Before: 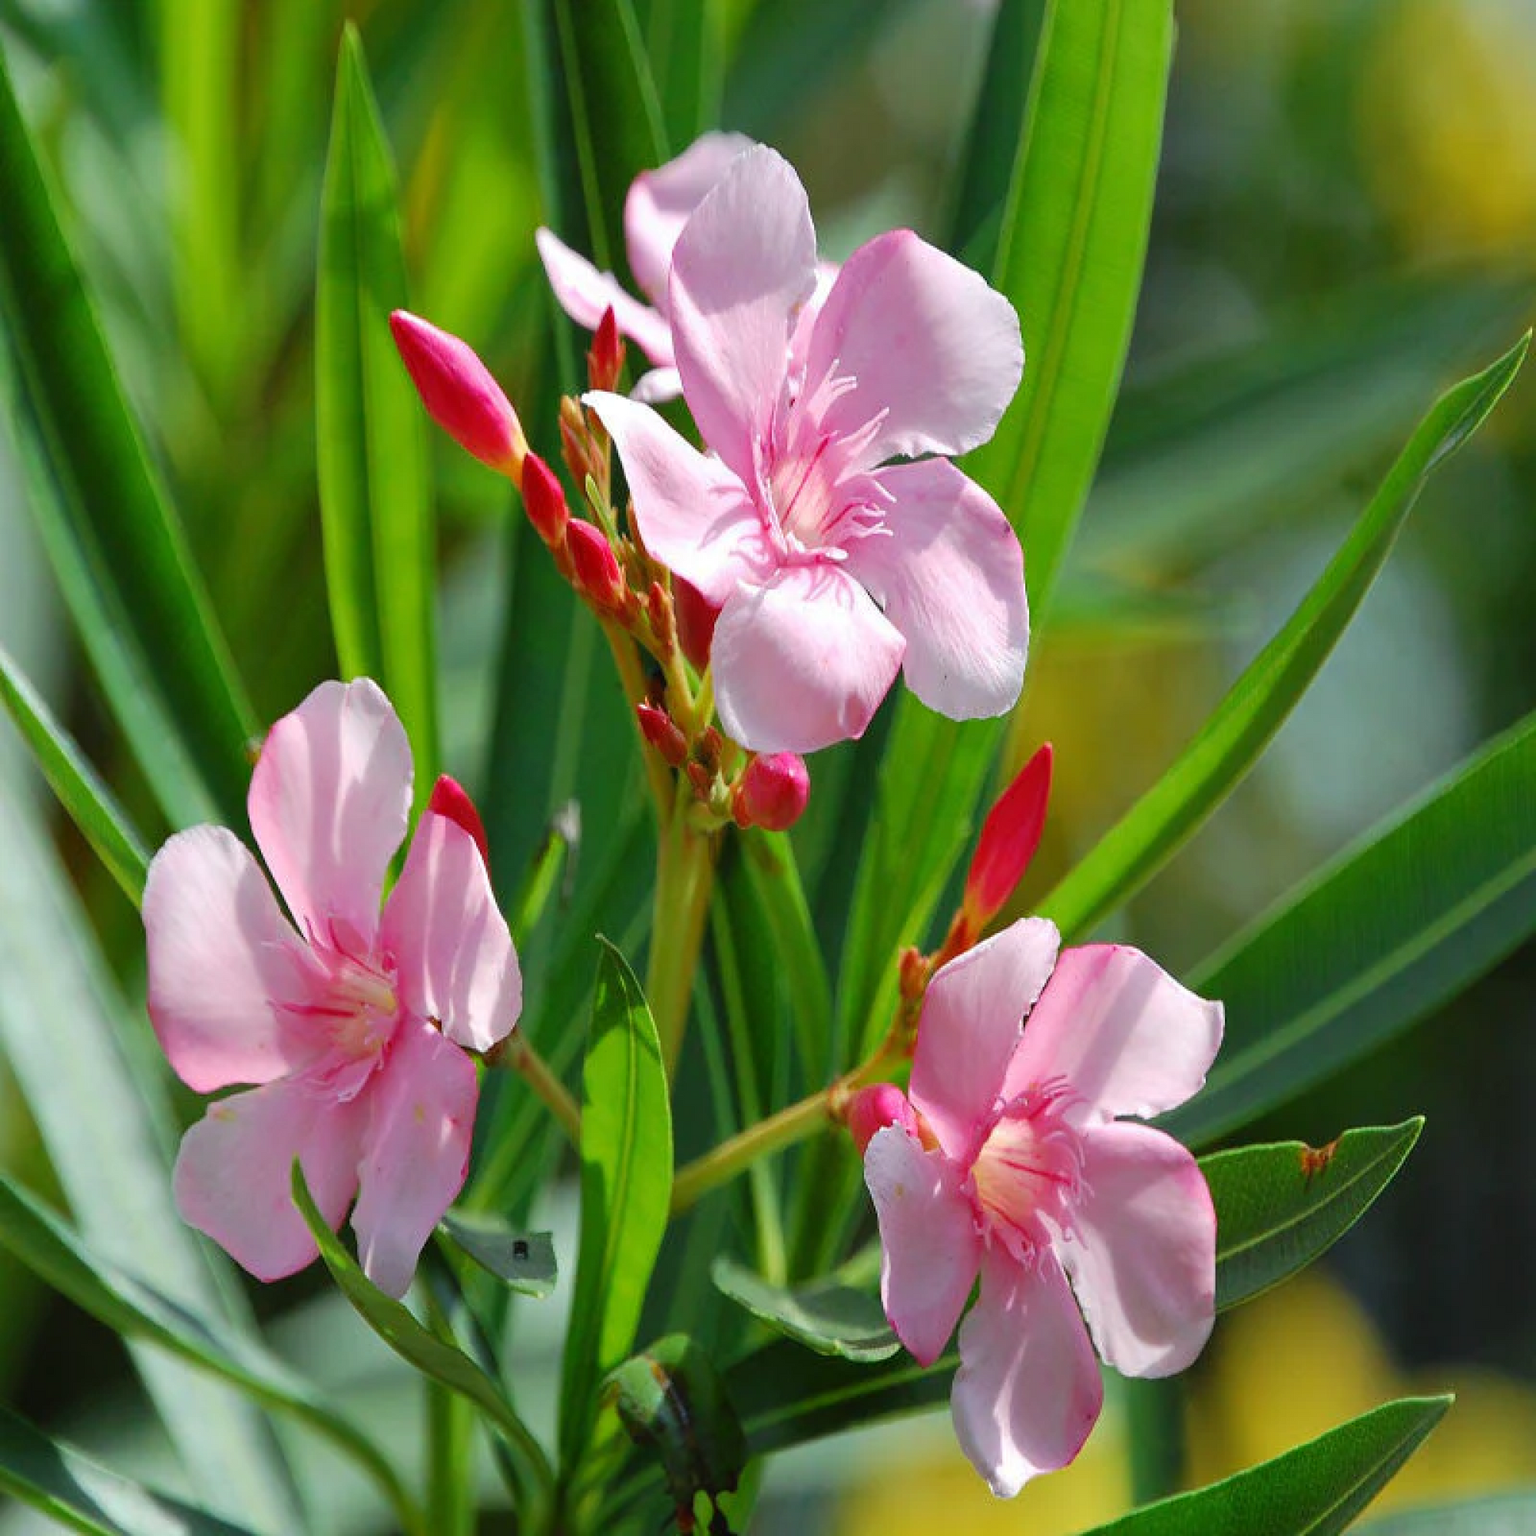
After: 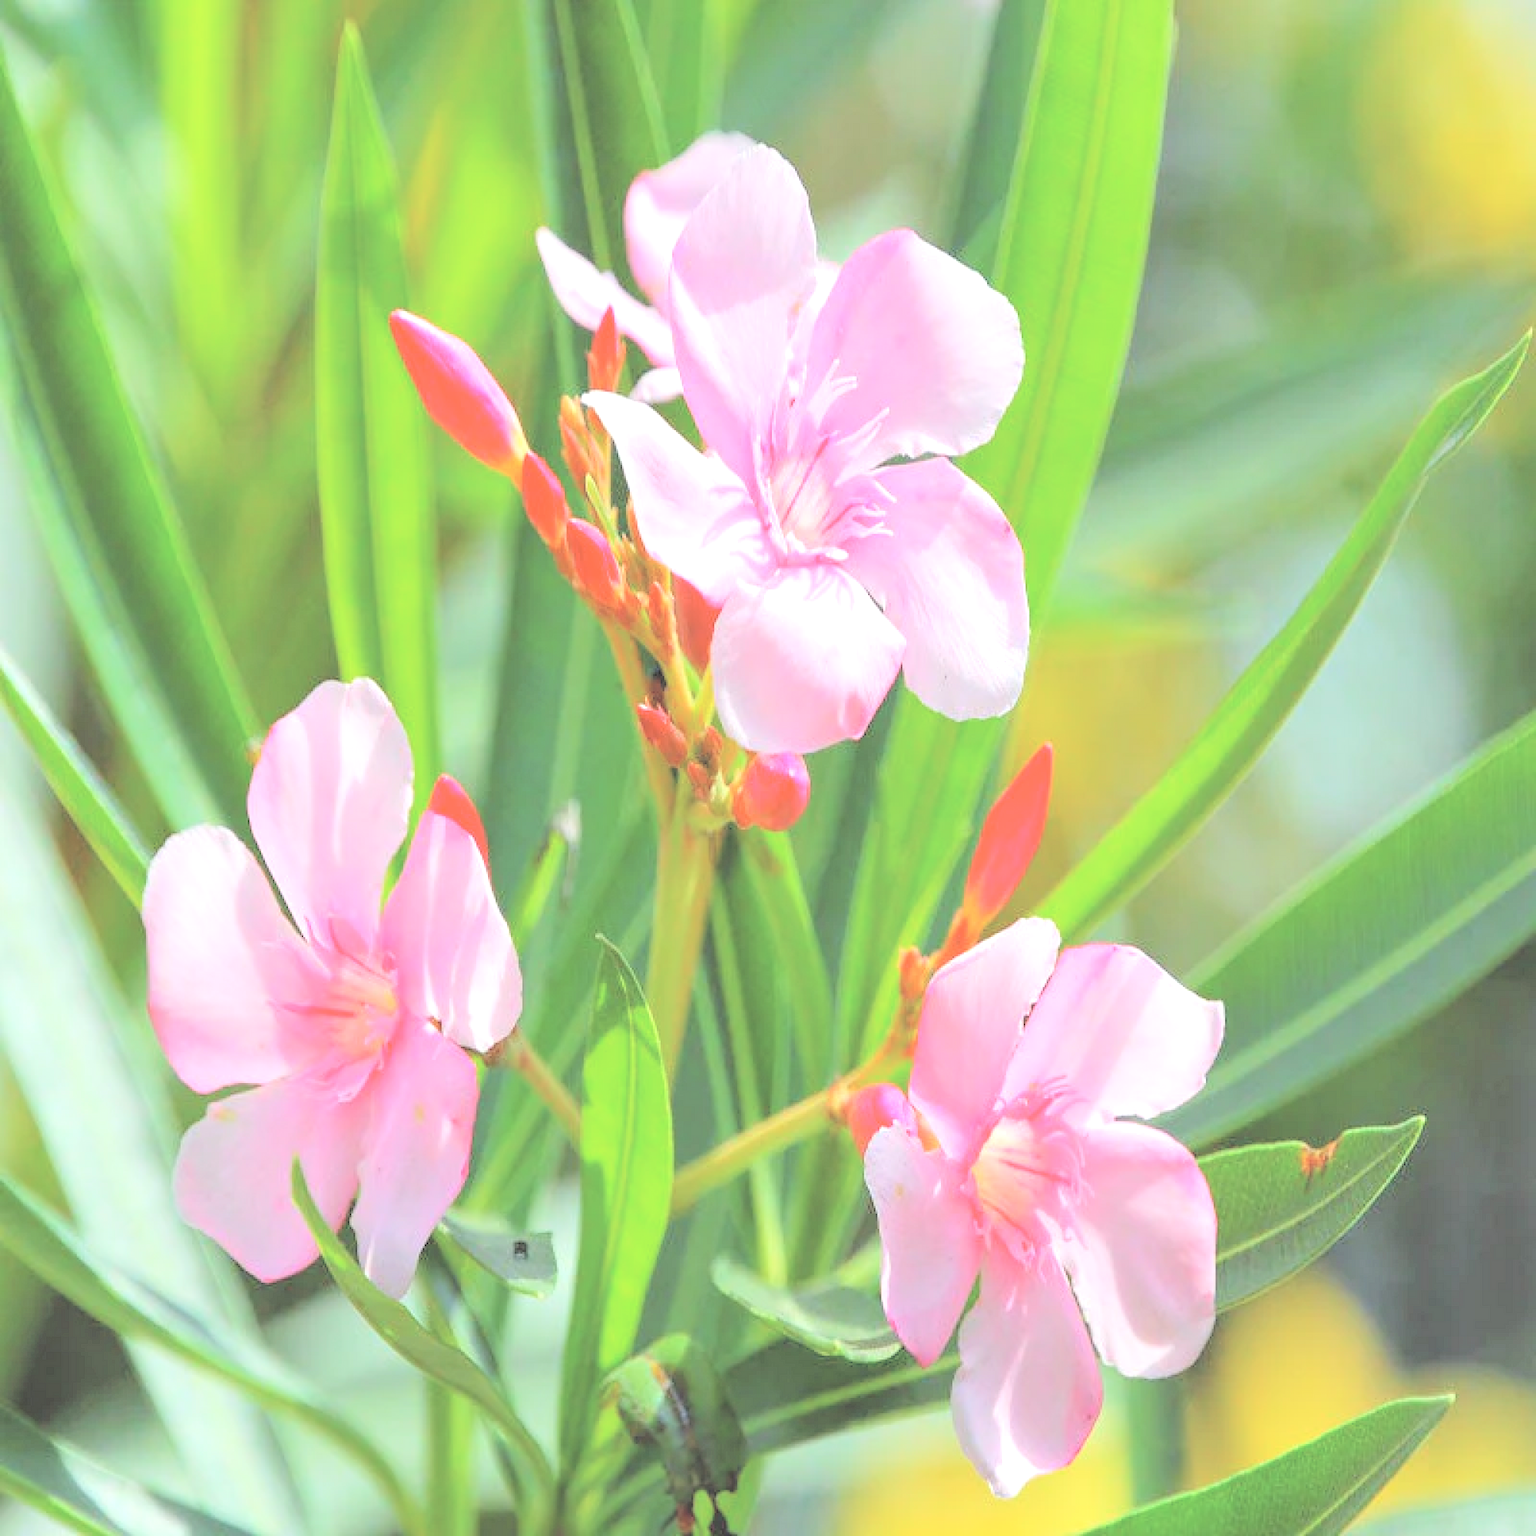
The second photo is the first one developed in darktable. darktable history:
contrast brightness saturation: brightness 1
exposure: exposure 0.2 EV, compensate highlight preservation false
local contrast: on, module defaults
